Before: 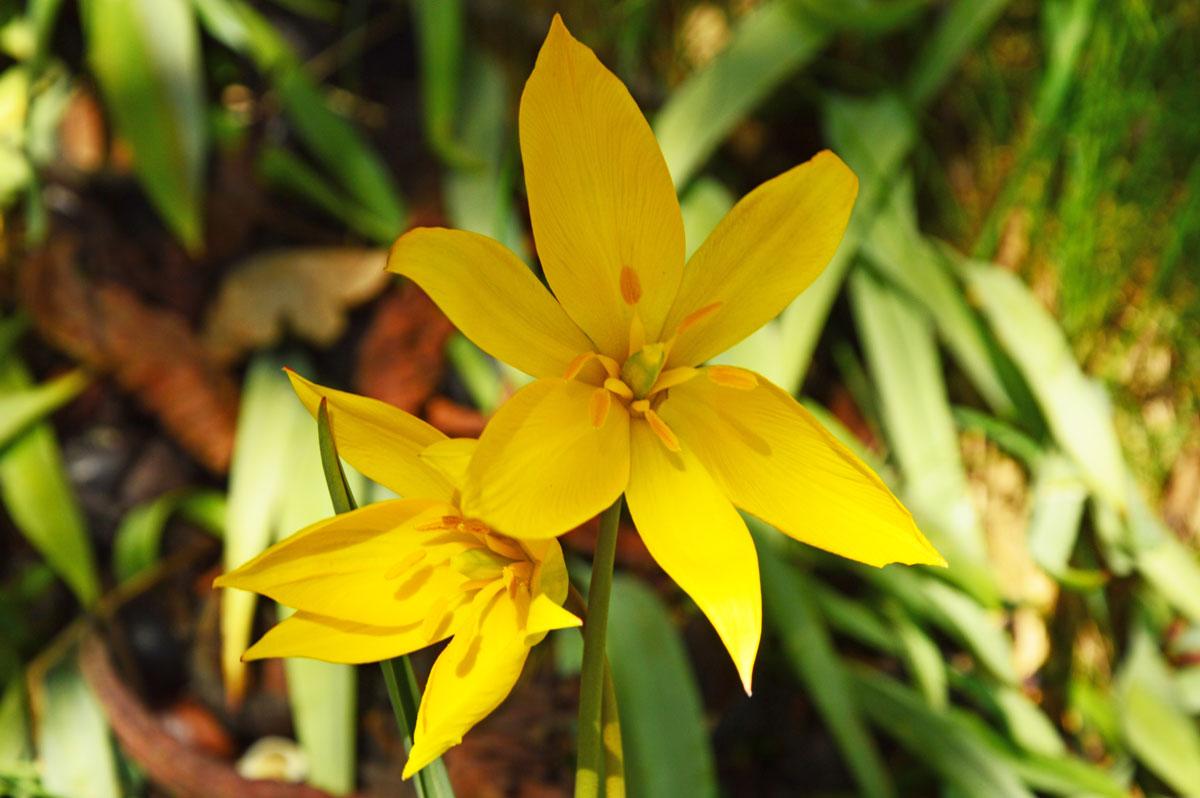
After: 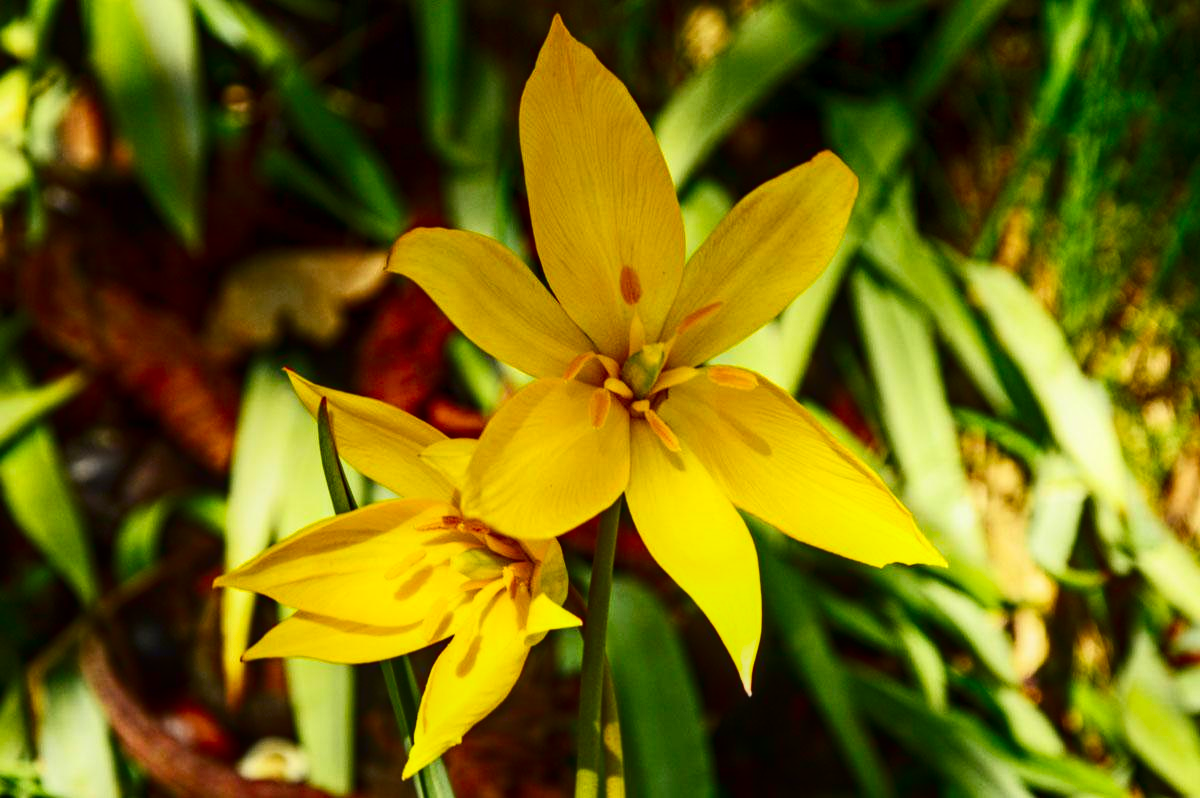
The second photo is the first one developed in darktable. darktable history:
contrast brightness saturation: contrast 0.223, brightness -0.184, saturation 0.243
local contrast: on, module defaults
